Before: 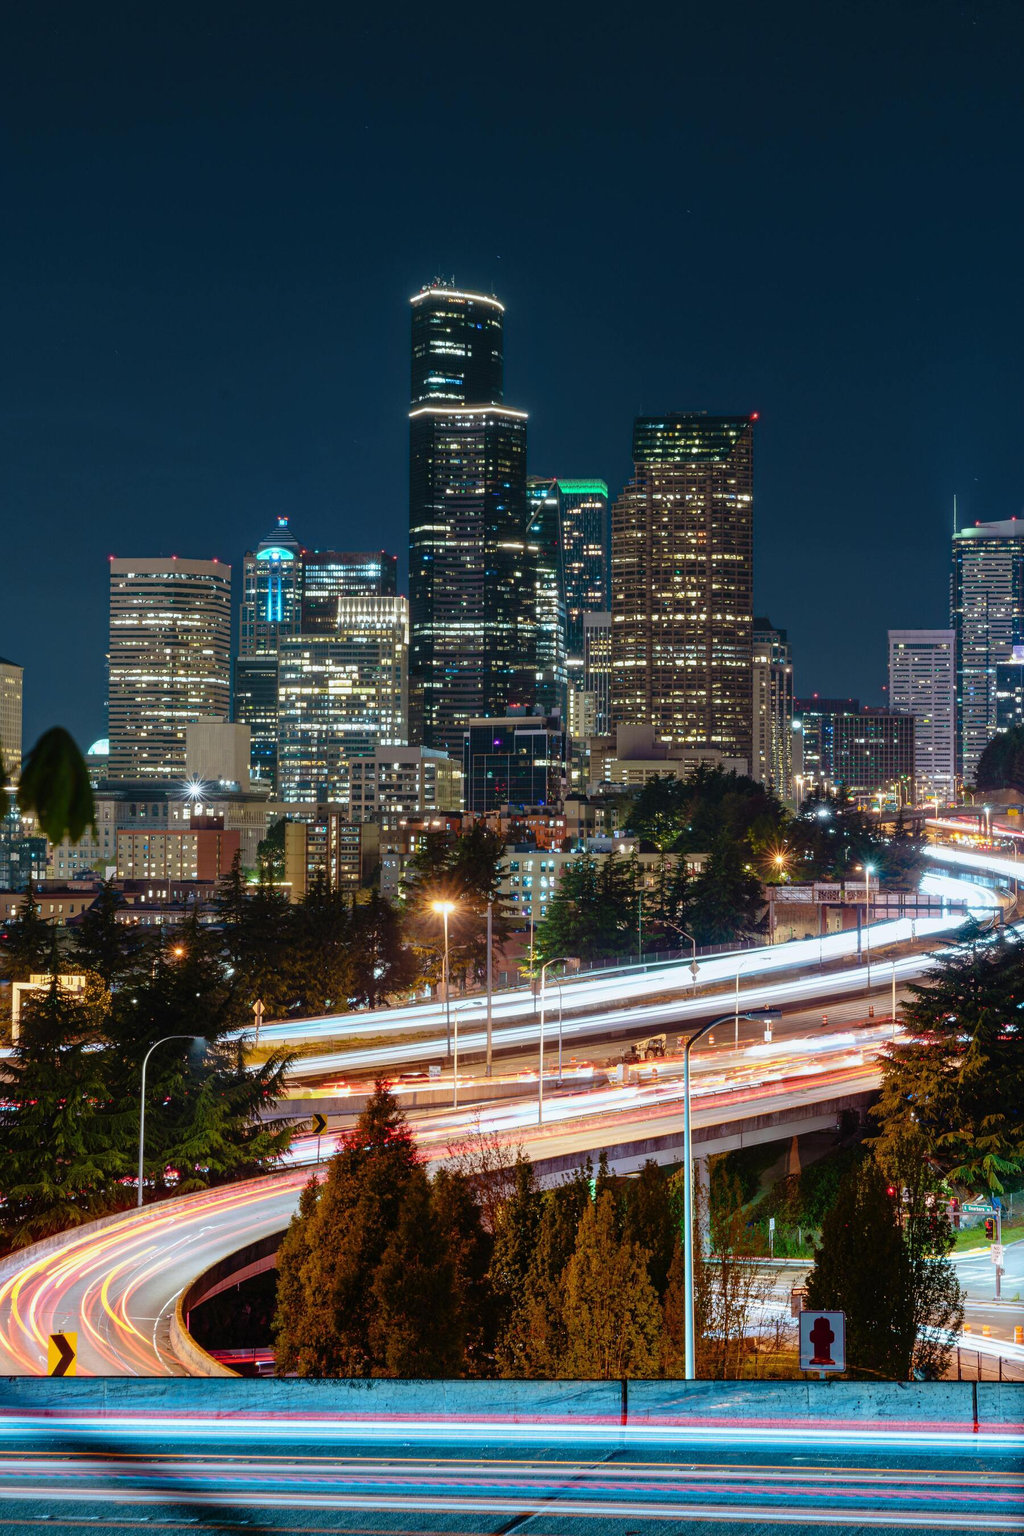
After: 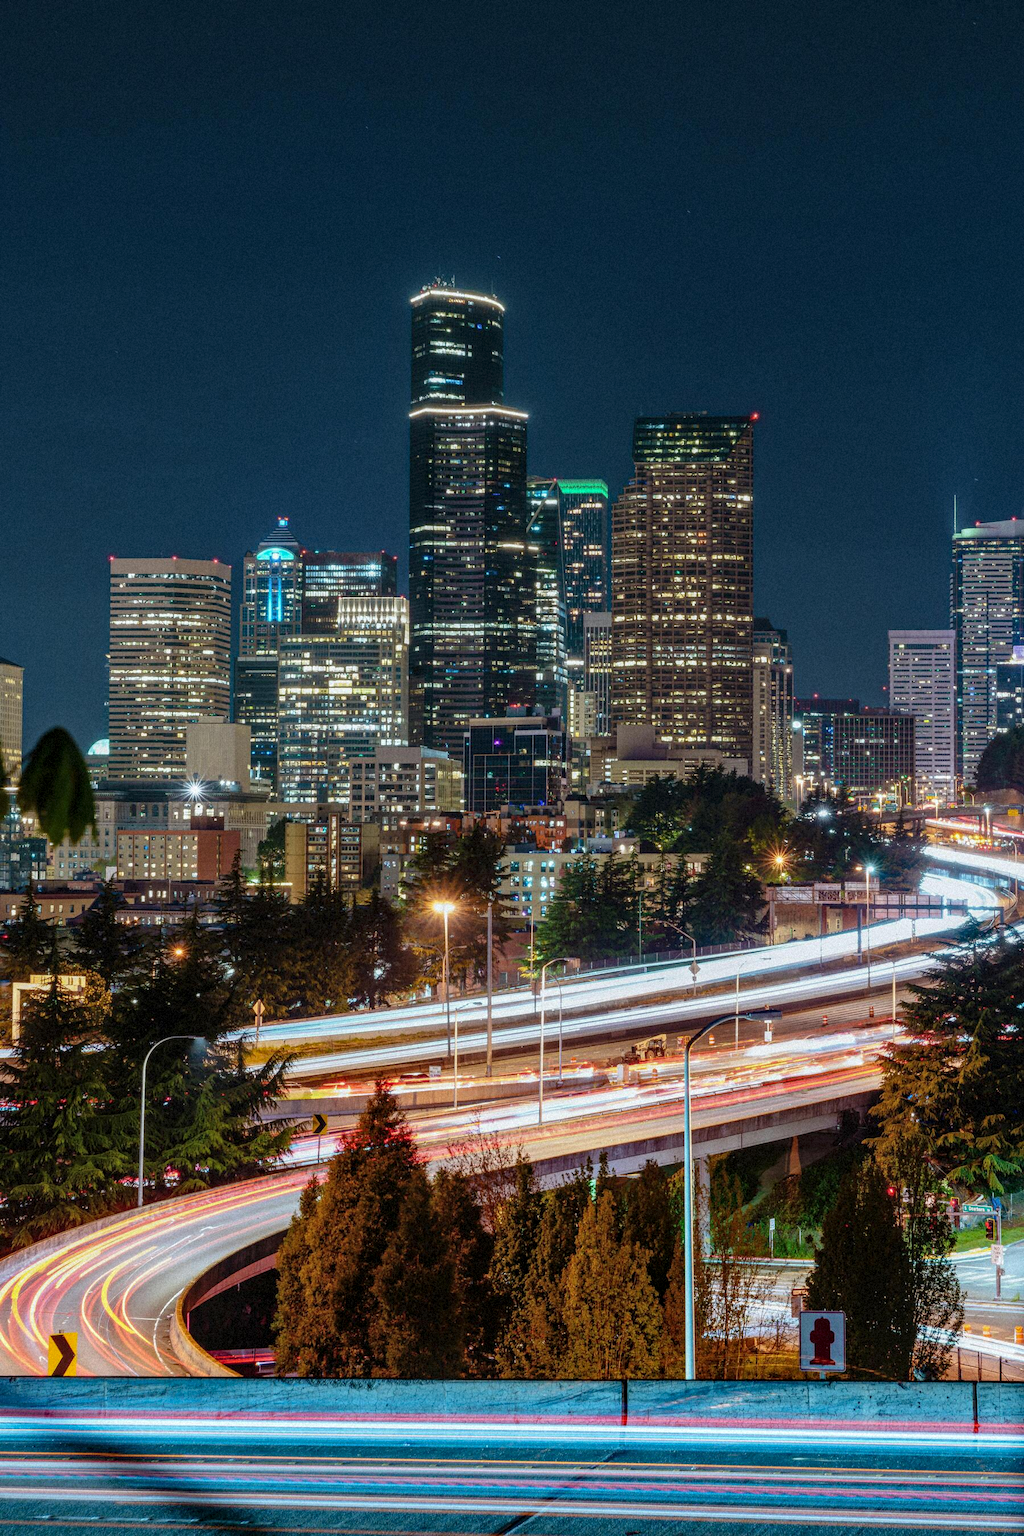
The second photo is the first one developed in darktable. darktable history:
shadows and highlights: shadows 25, white point adjustment -3, highlights -30
grain: mid-tones bias 0%
local contrast: on, module defaults
